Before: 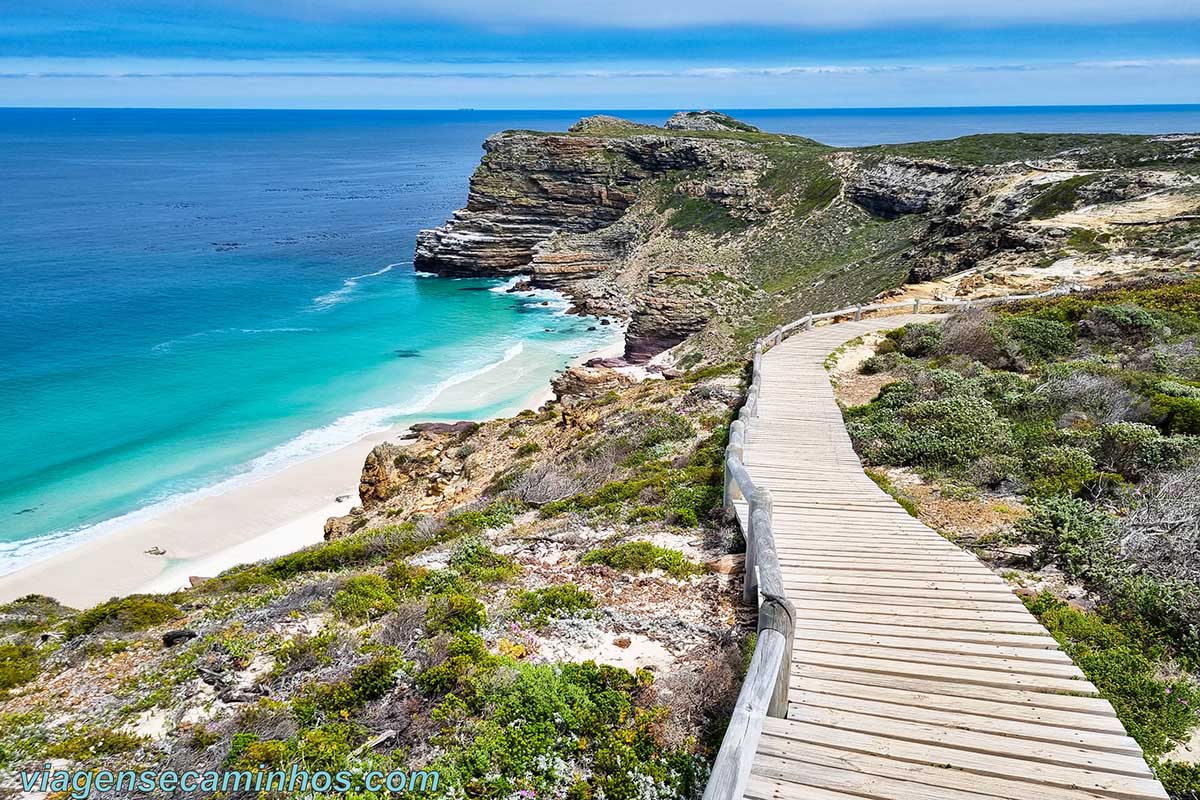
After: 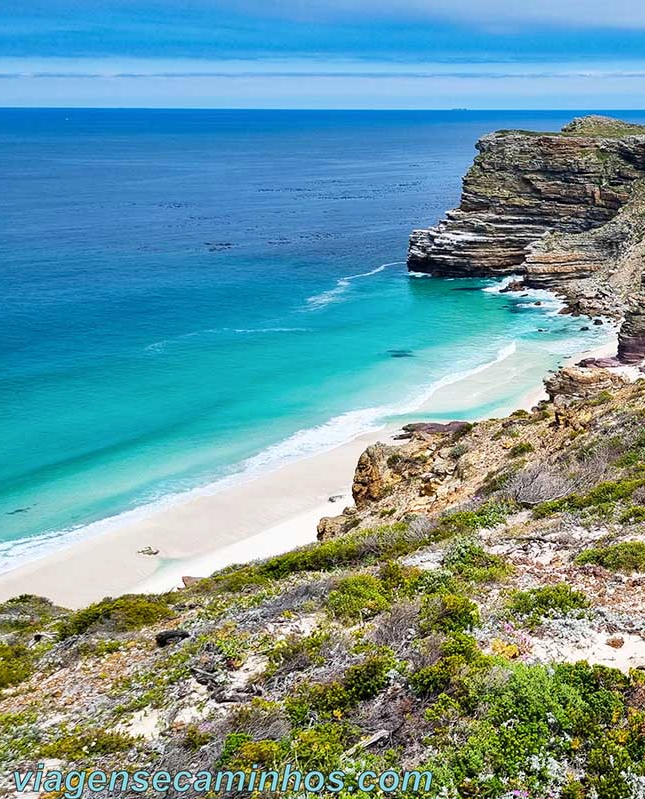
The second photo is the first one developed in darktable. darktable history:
base curve: curves: ch0 [(0, 0) (0.283, 0.295) (1, 1)], preserve colors none
crop: left 0.587%, right 45.588%, bottom 0.086%
